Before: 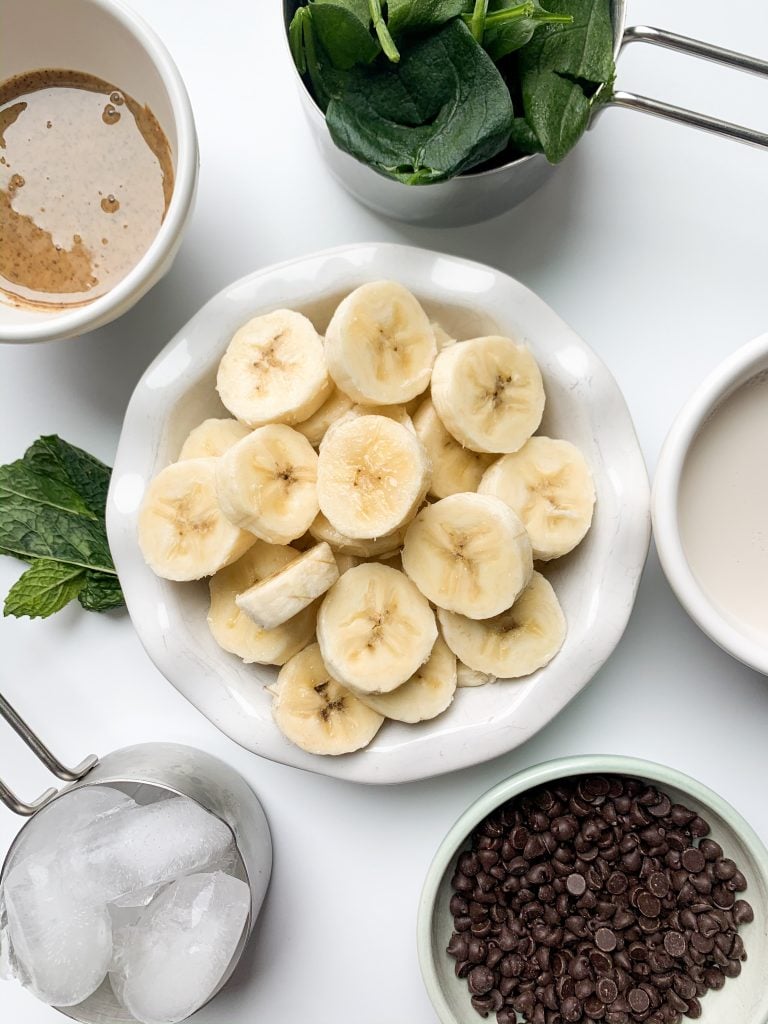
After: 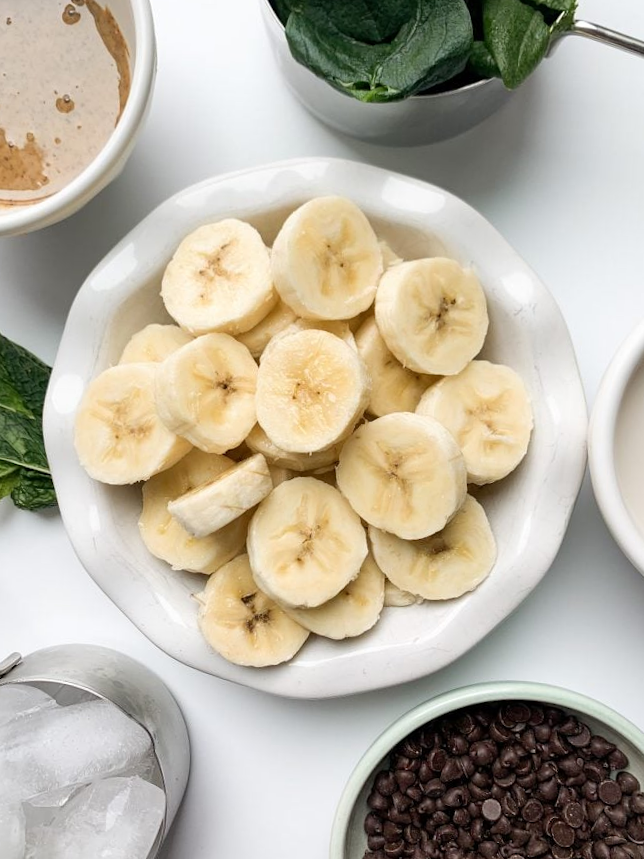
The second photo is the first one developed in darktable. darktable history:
white balance: emerald 1
crop and rotate: angle -3.27°, left 5.211%, top 5.211%, right 4.607%, bottom 4.607%
